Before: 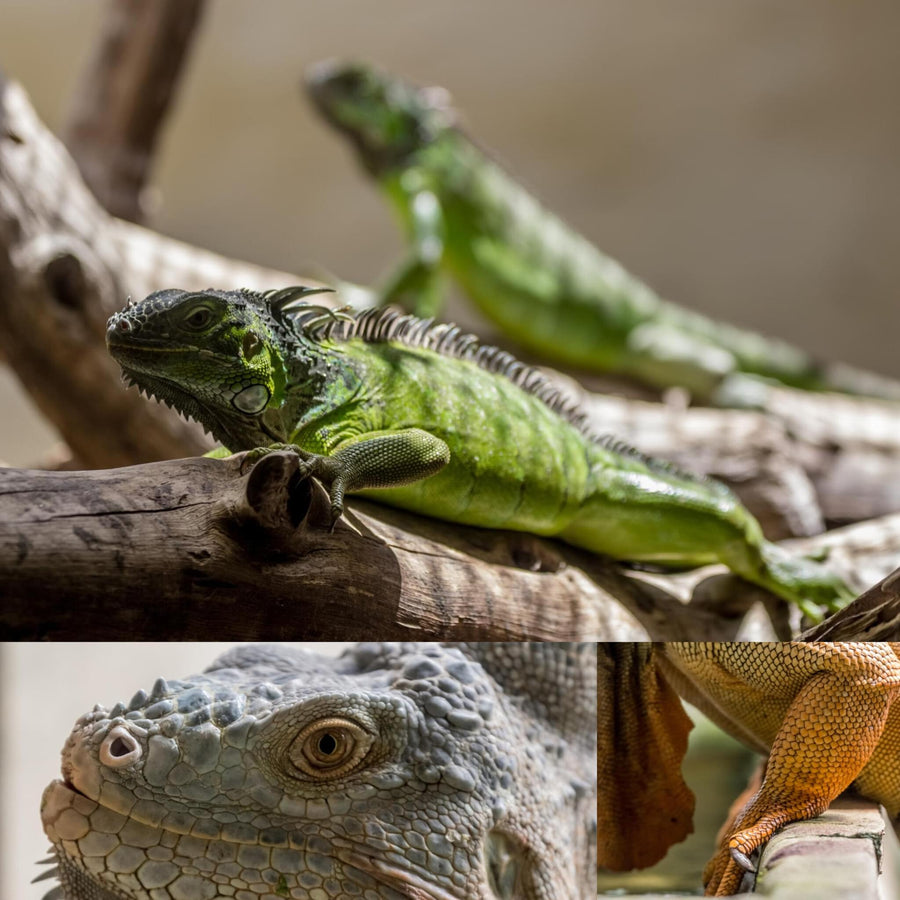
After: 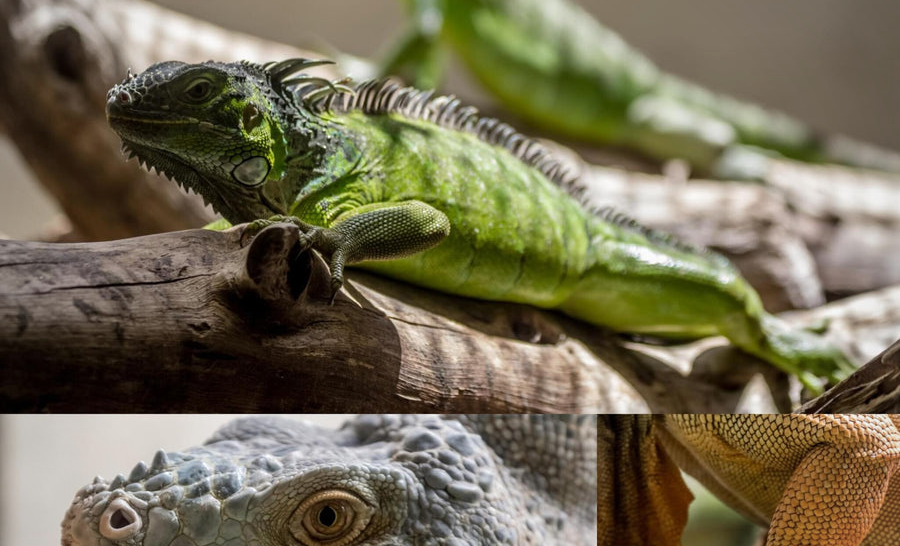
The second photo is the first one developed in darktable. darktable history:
crop and rotate: top 25.357%, bottom 13.942%
vignetting: fall-off radius 81.94%
tone equalizer: on, module defaults
